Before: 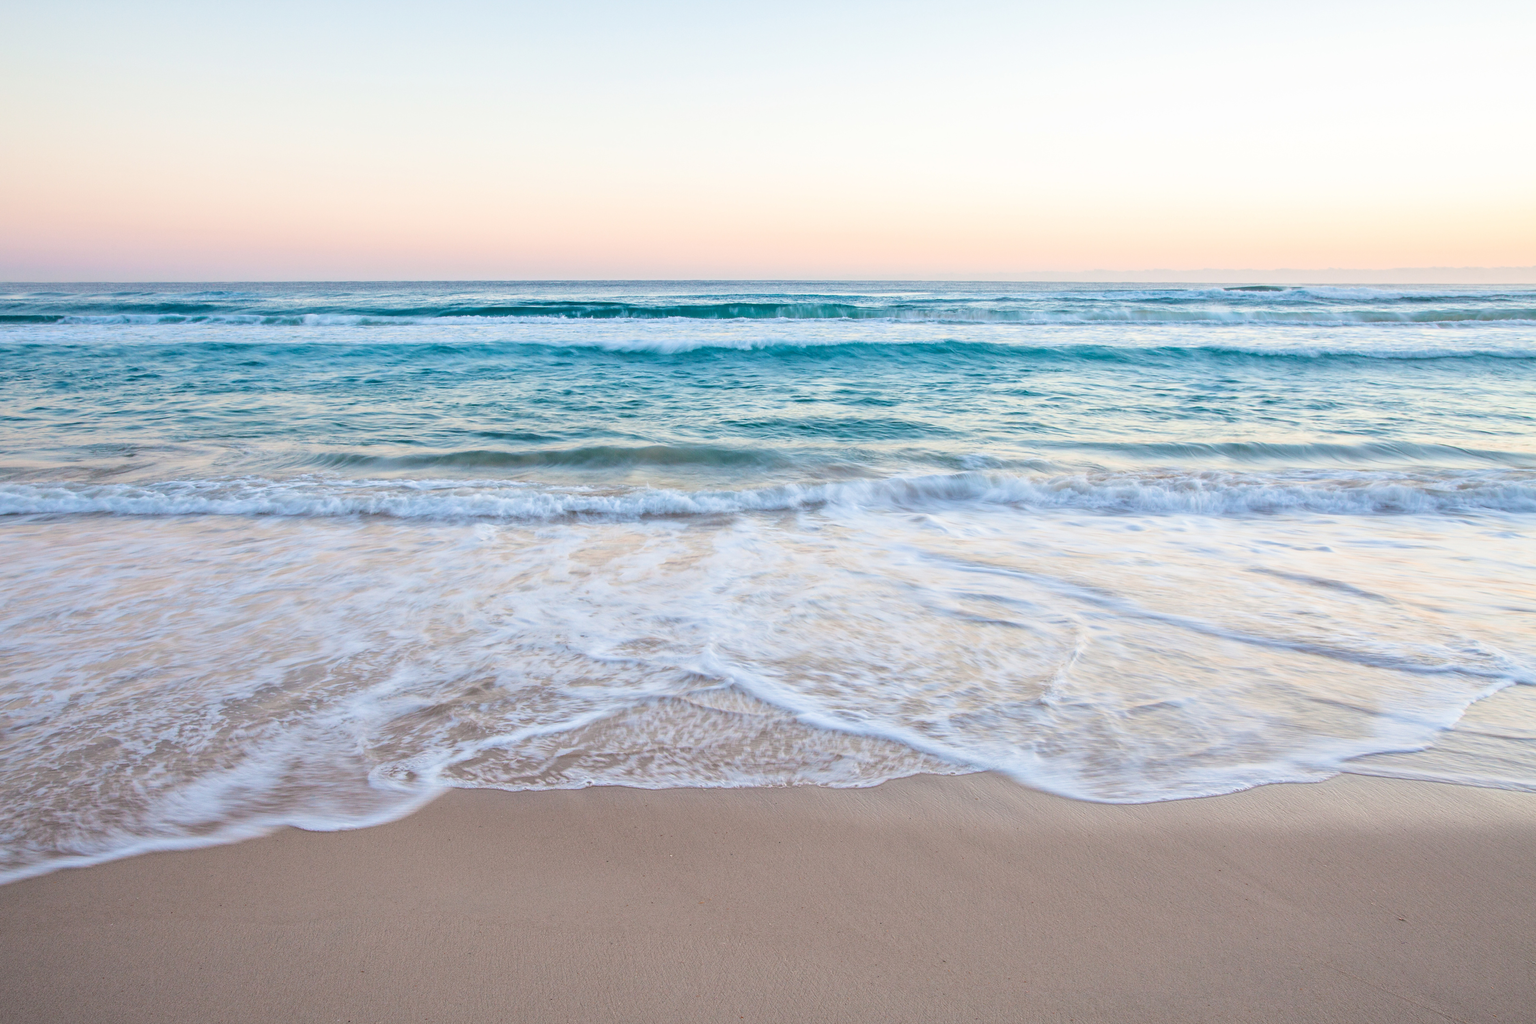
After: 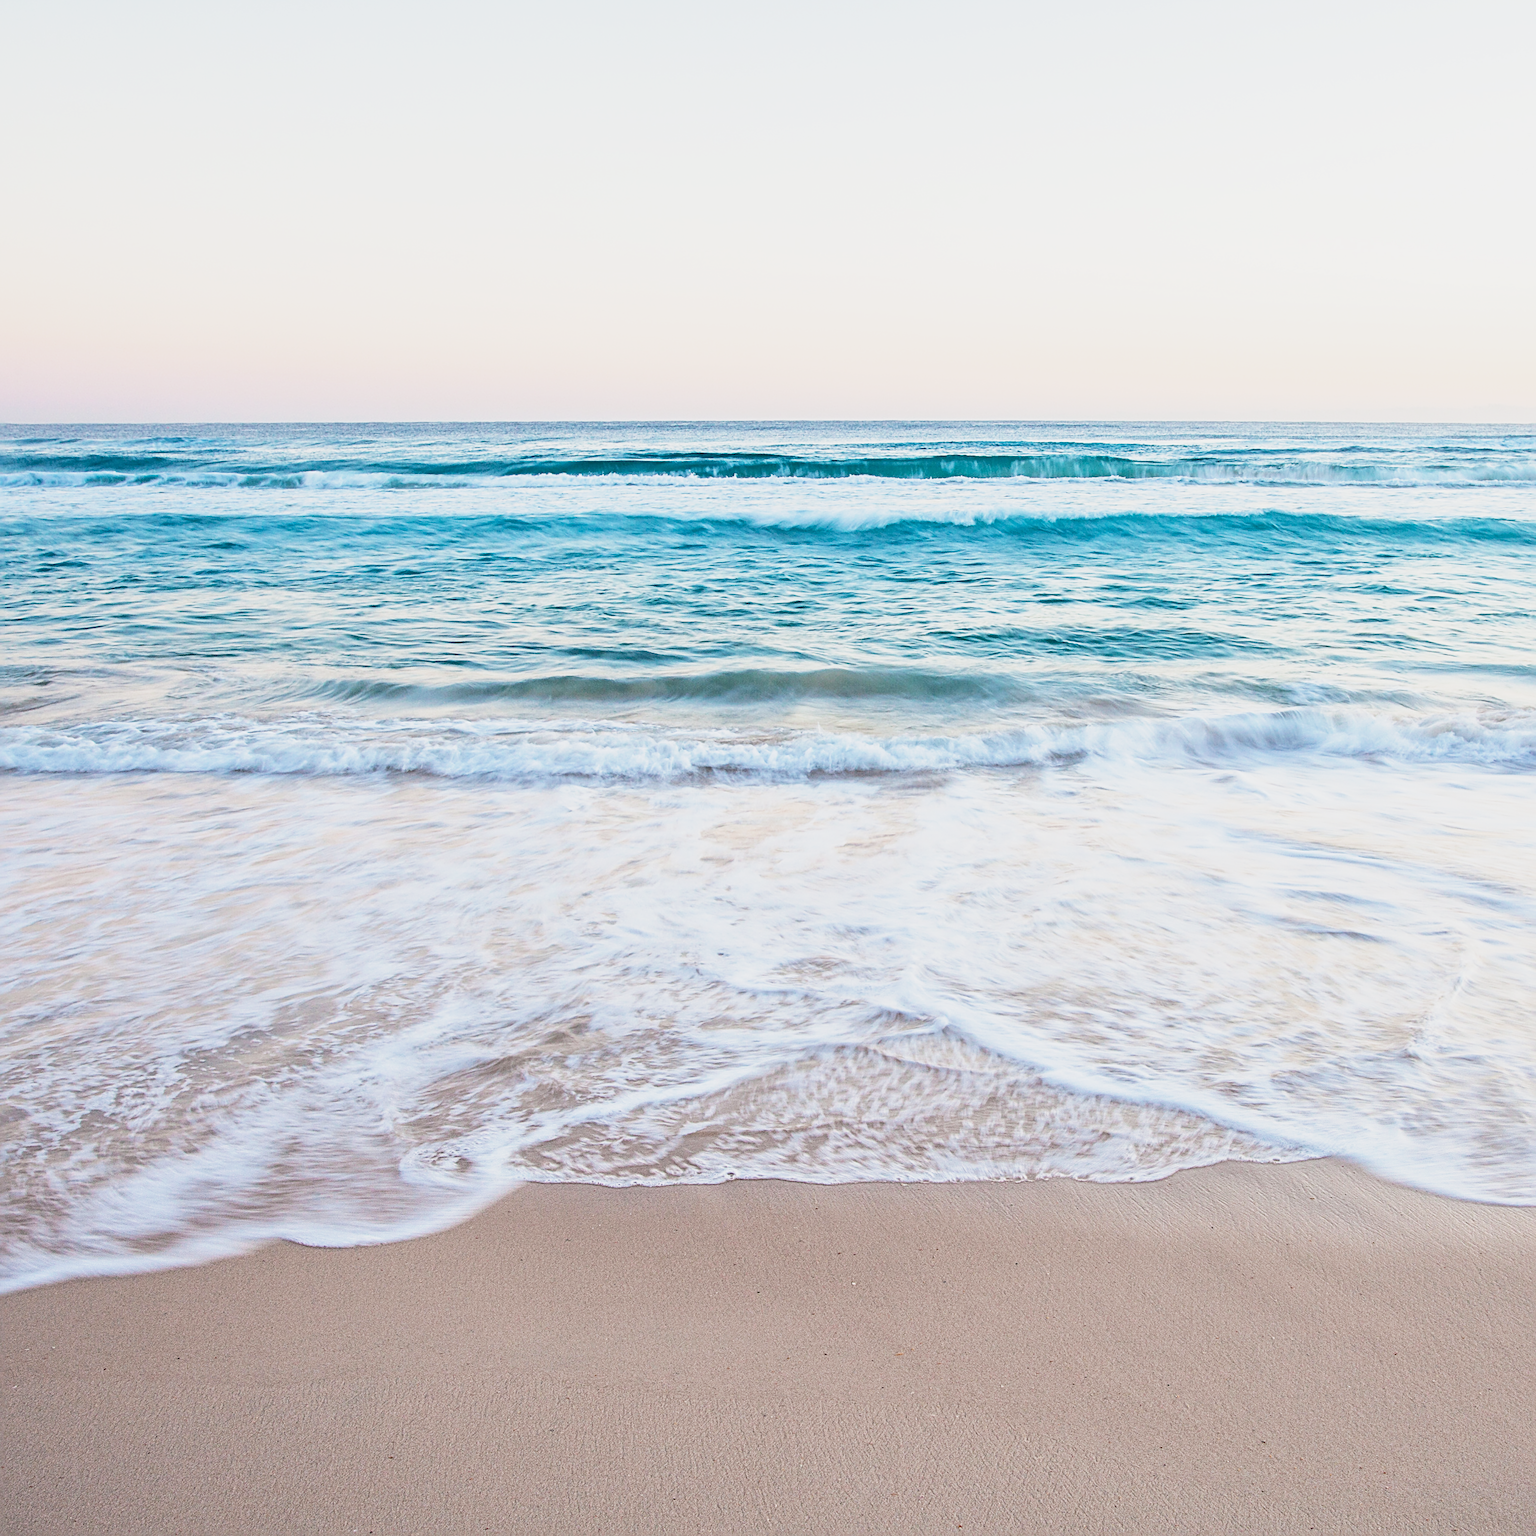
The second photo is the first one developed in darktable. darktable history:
base curve: curves: ch0 [(0, 0) (0.088, 0.125) (0.176, 0.251) (0.354, 0.501) (0.613, 0.749) (1, 0.877)], preserve colors none
crop and rotate: left 6.68%, right 26.618%
sharpen: radius 3.029, amount 0.756
